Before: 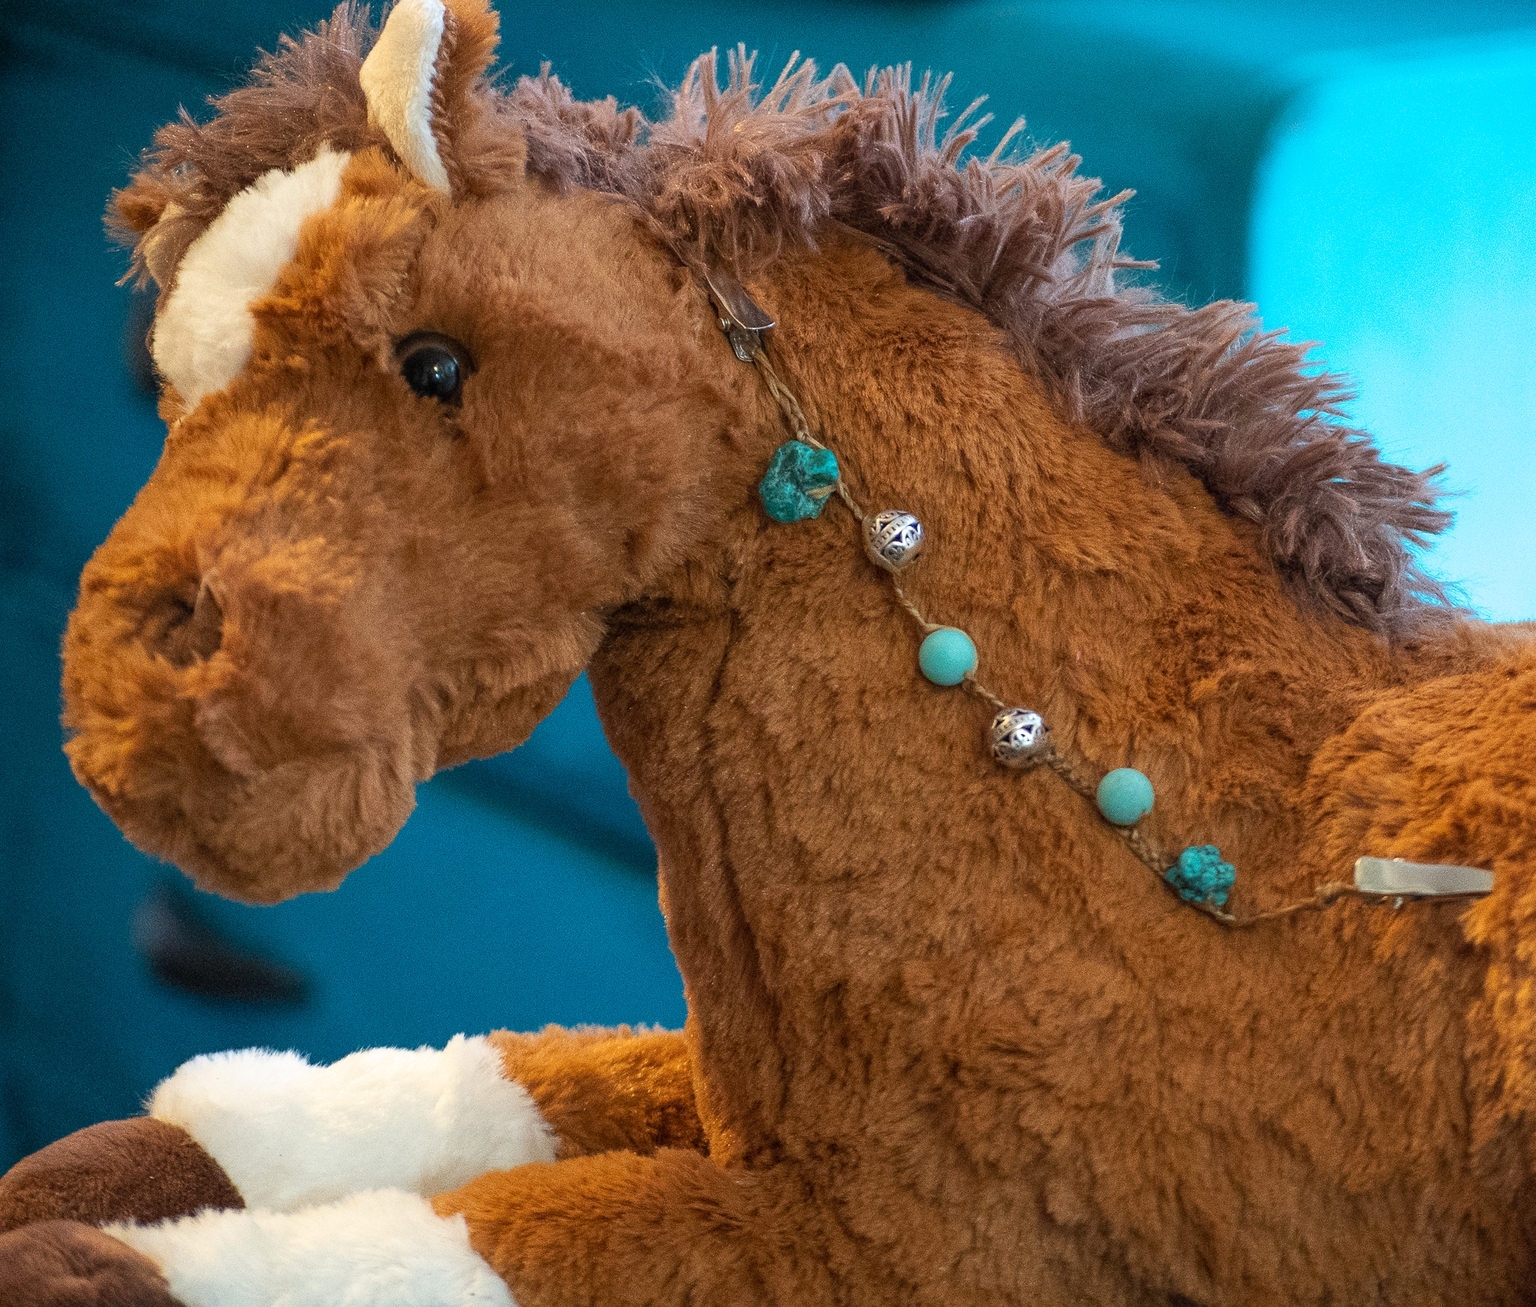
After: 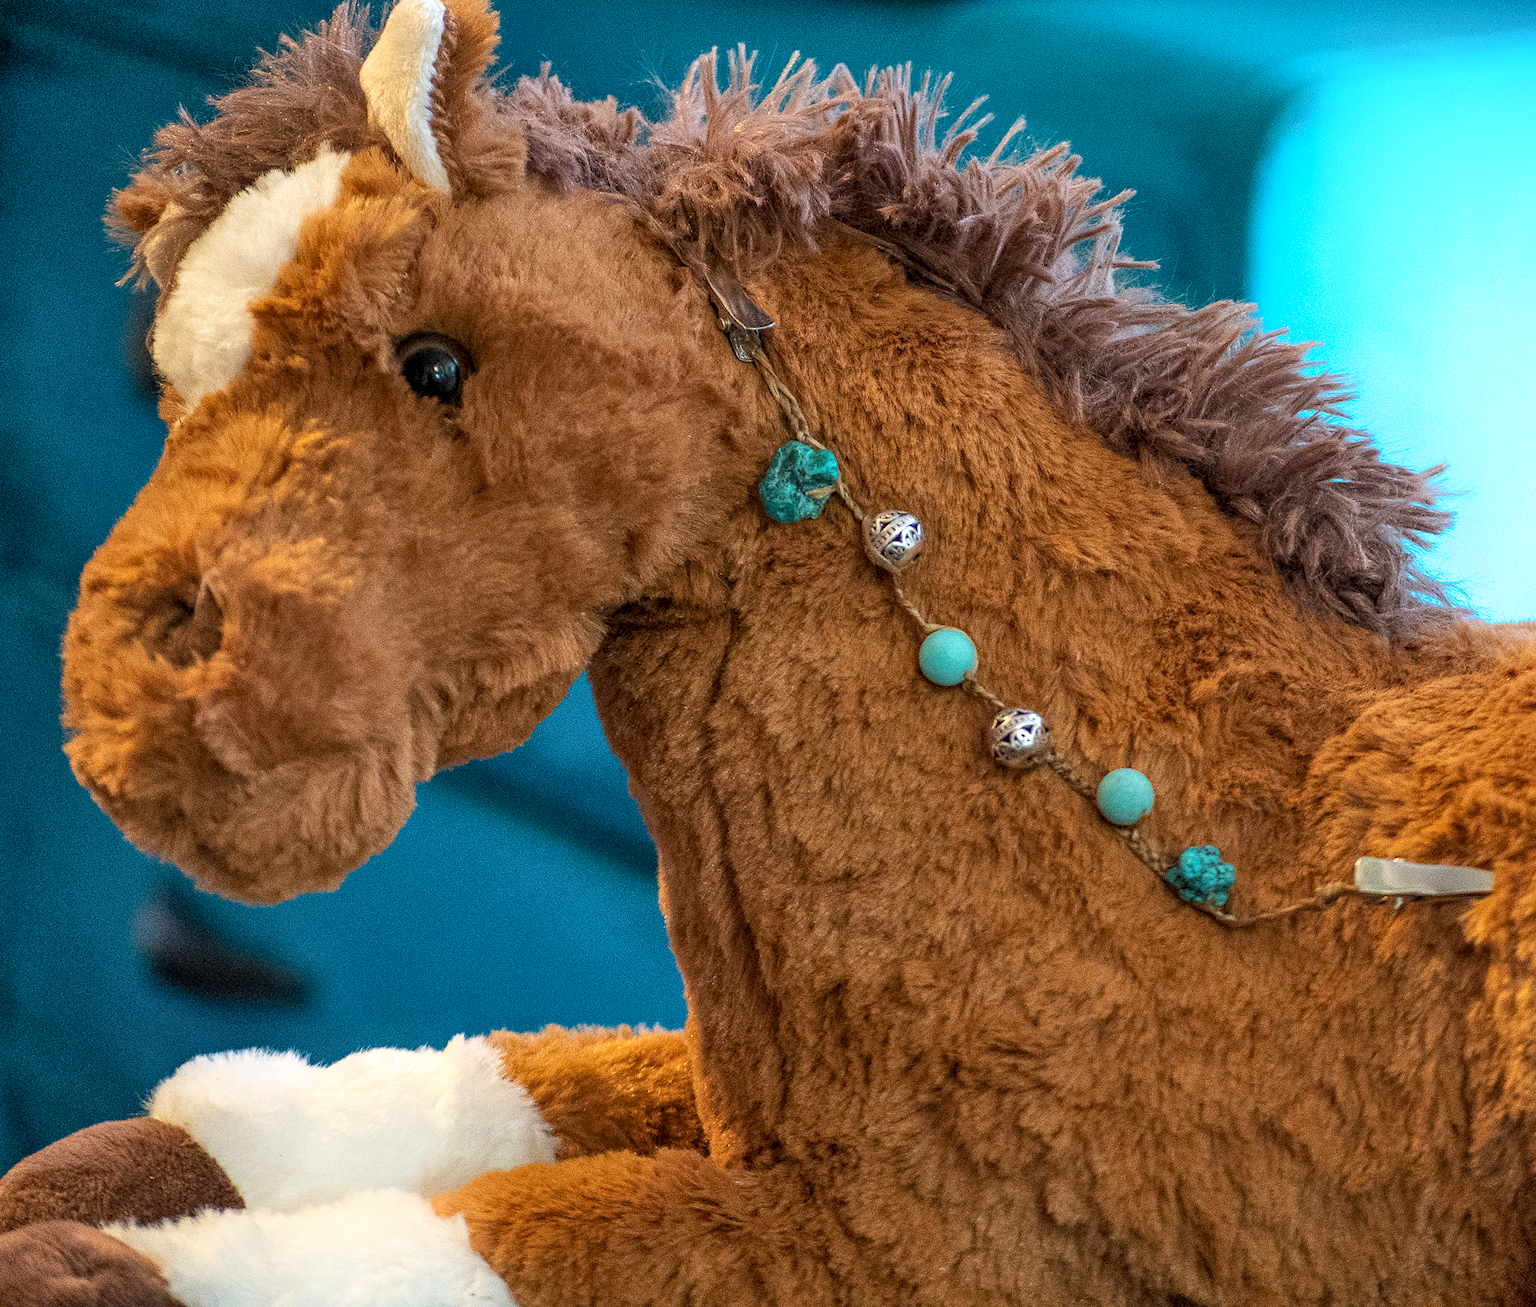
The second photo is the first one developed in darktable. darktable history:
haze removal: compatibility mode true, adaptive false
local contrast: on, module defaults
shadows and highlights: highlights 71.63, soften with gaussian
